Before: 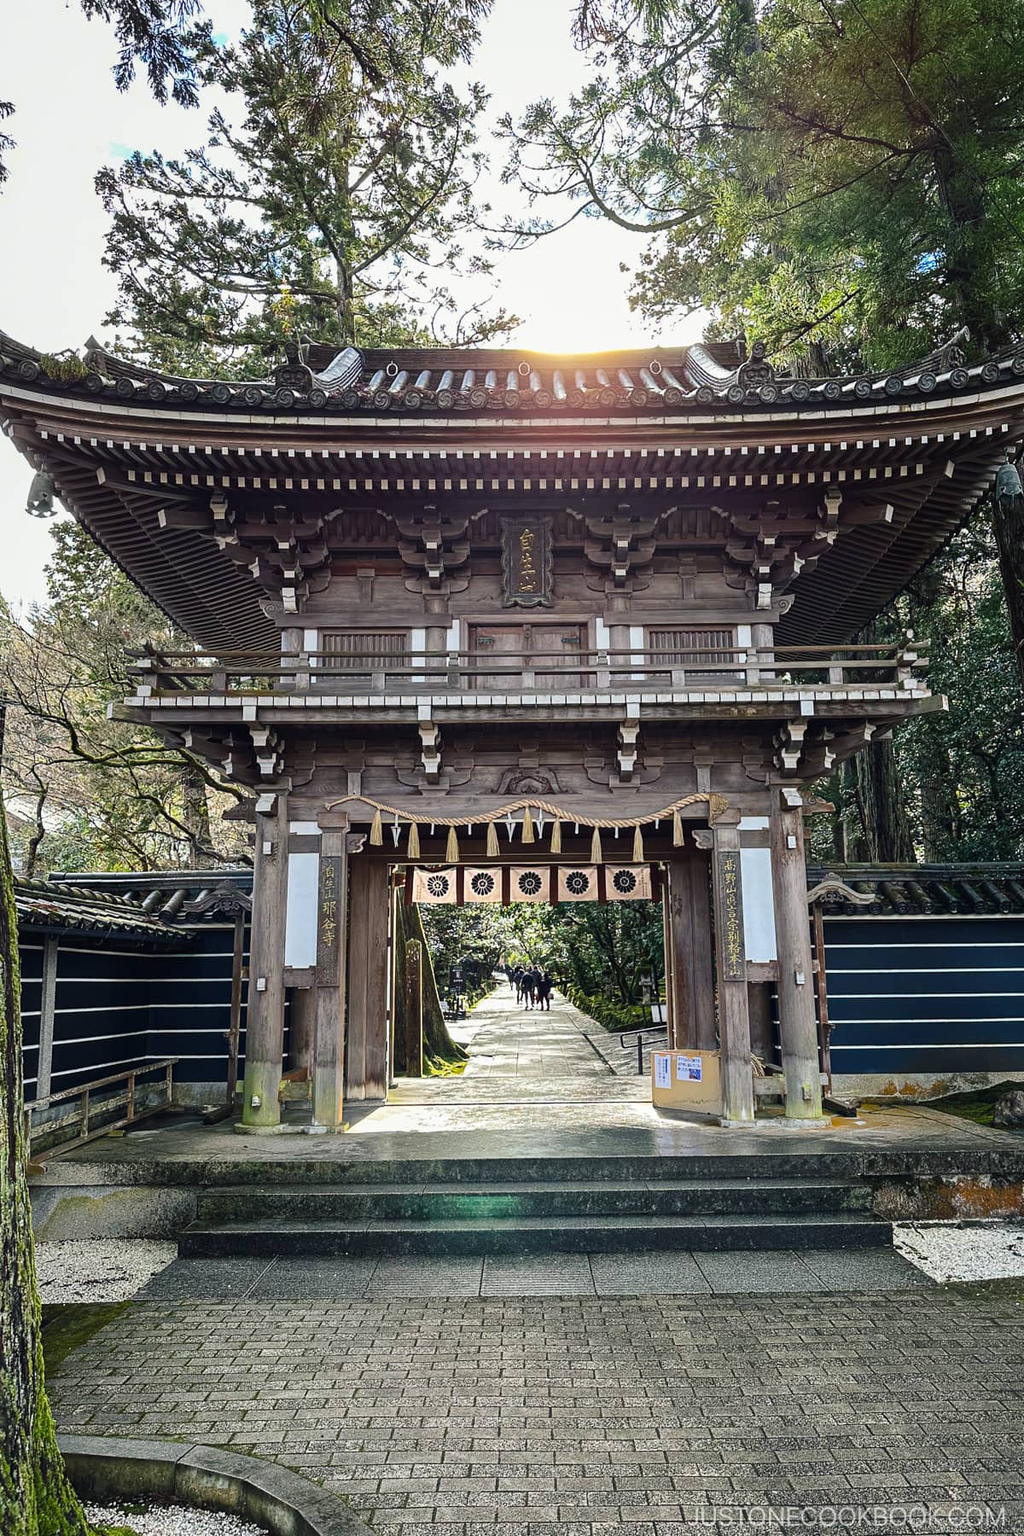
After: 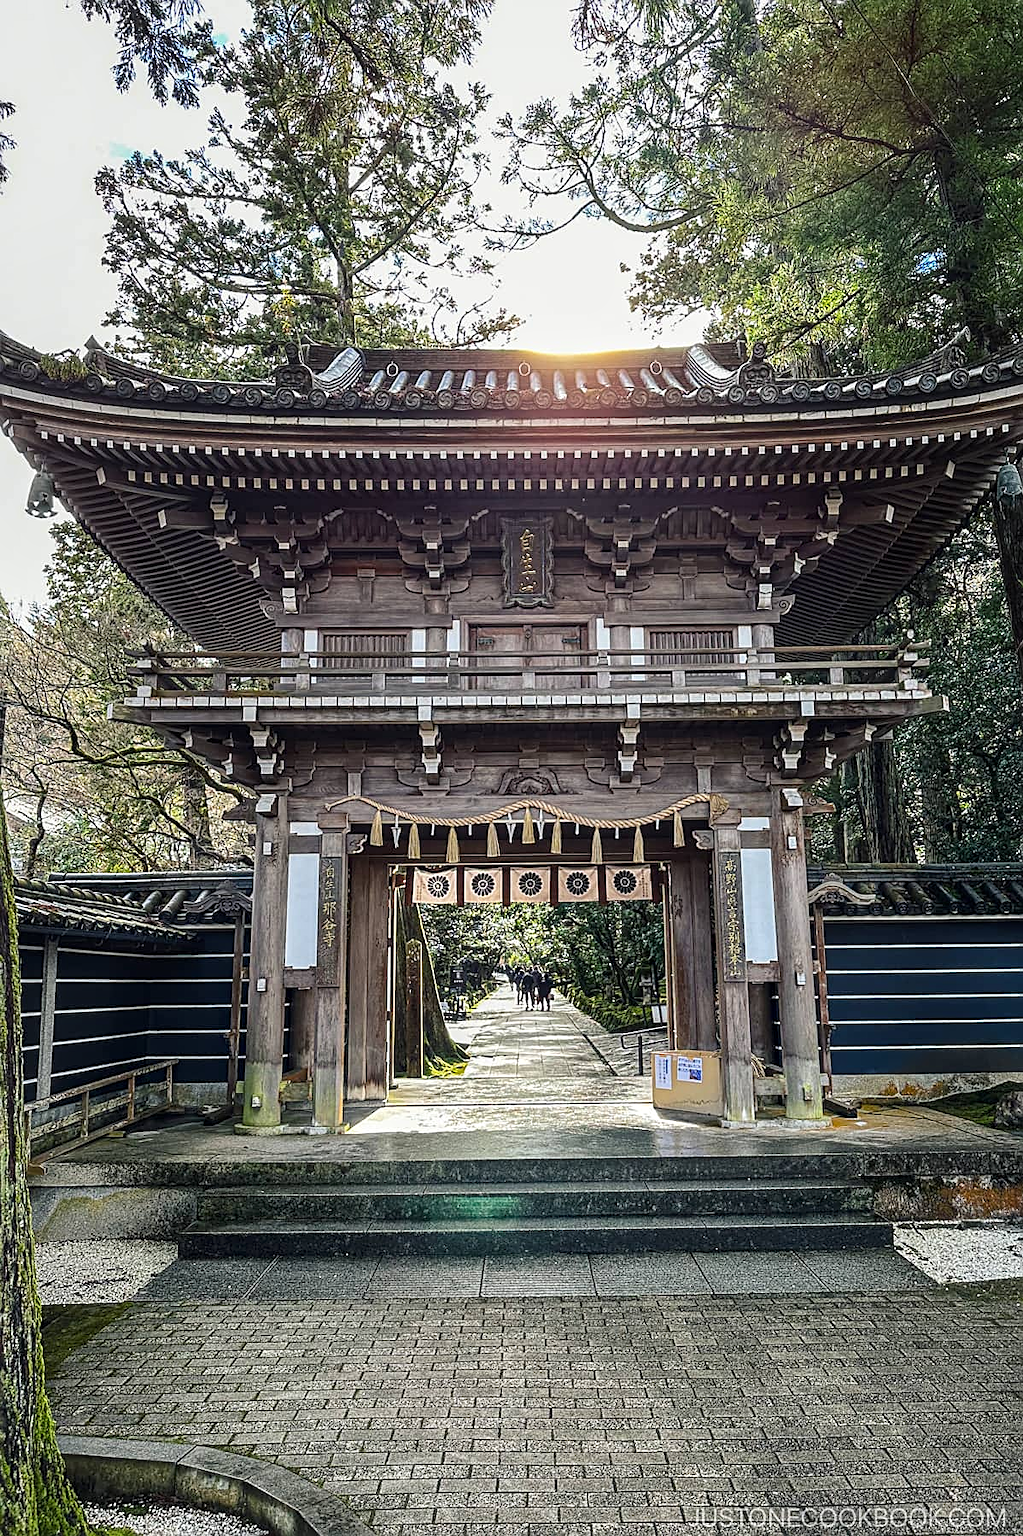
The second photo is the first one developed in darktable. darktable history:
sharpen: on, module defaults
crop: left 0.014%
local contrast: on, module defaults
